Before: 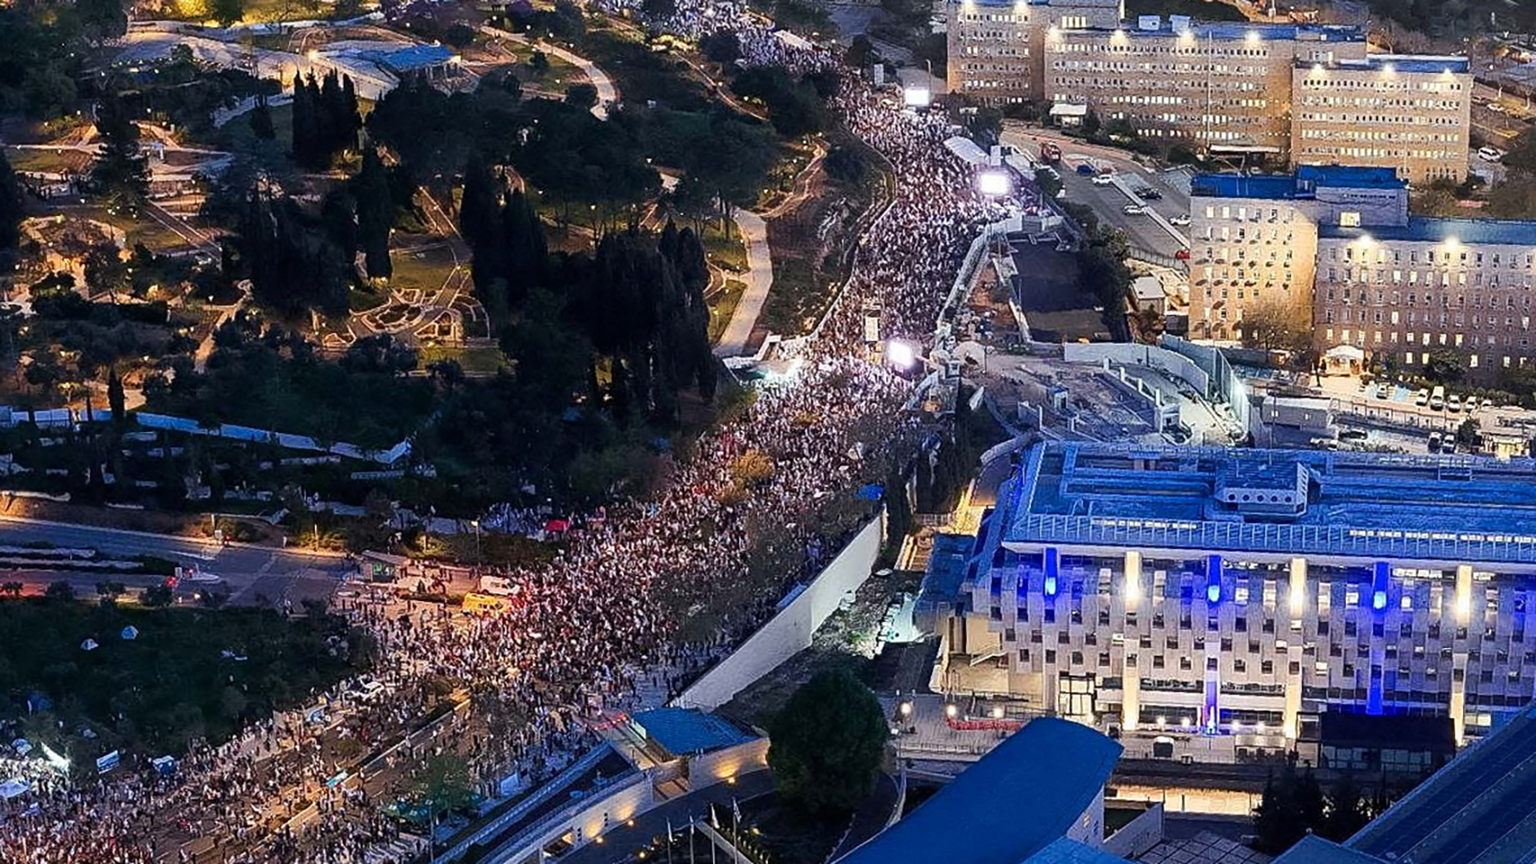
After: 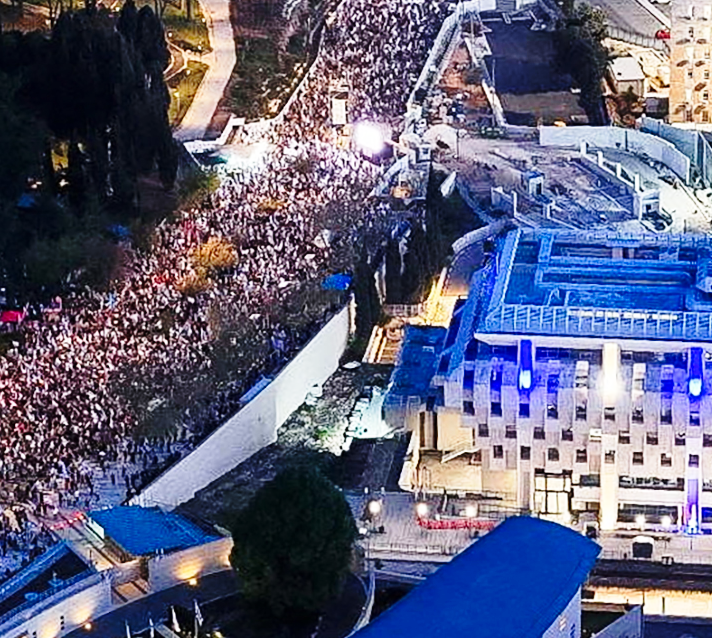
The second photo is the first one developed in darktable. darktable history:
crop: left 35.571%, top 25.726%, right 19.883%, bottom 3.349%
base curve: curves: ch0 [(0, 0) (0.028, 0.03) (0.121, 0.232) (0.46, 0.748) (0.859, 0.968) (1, 1)], preserve colors none
